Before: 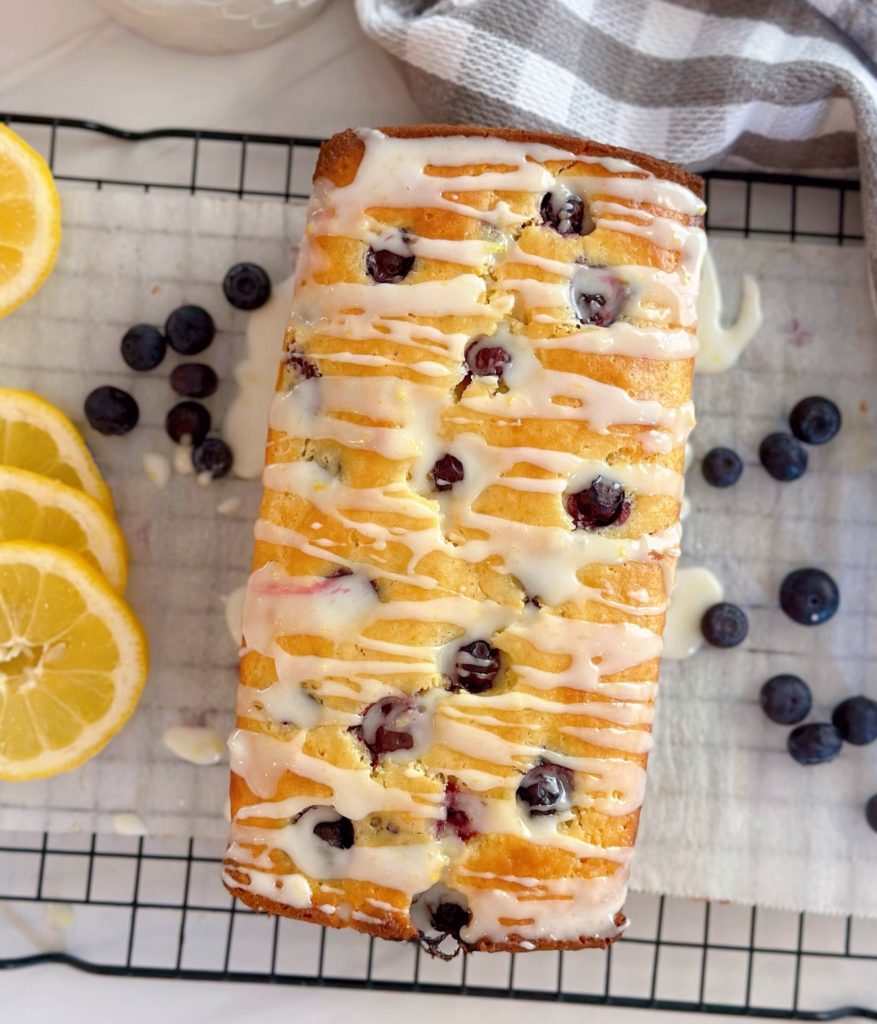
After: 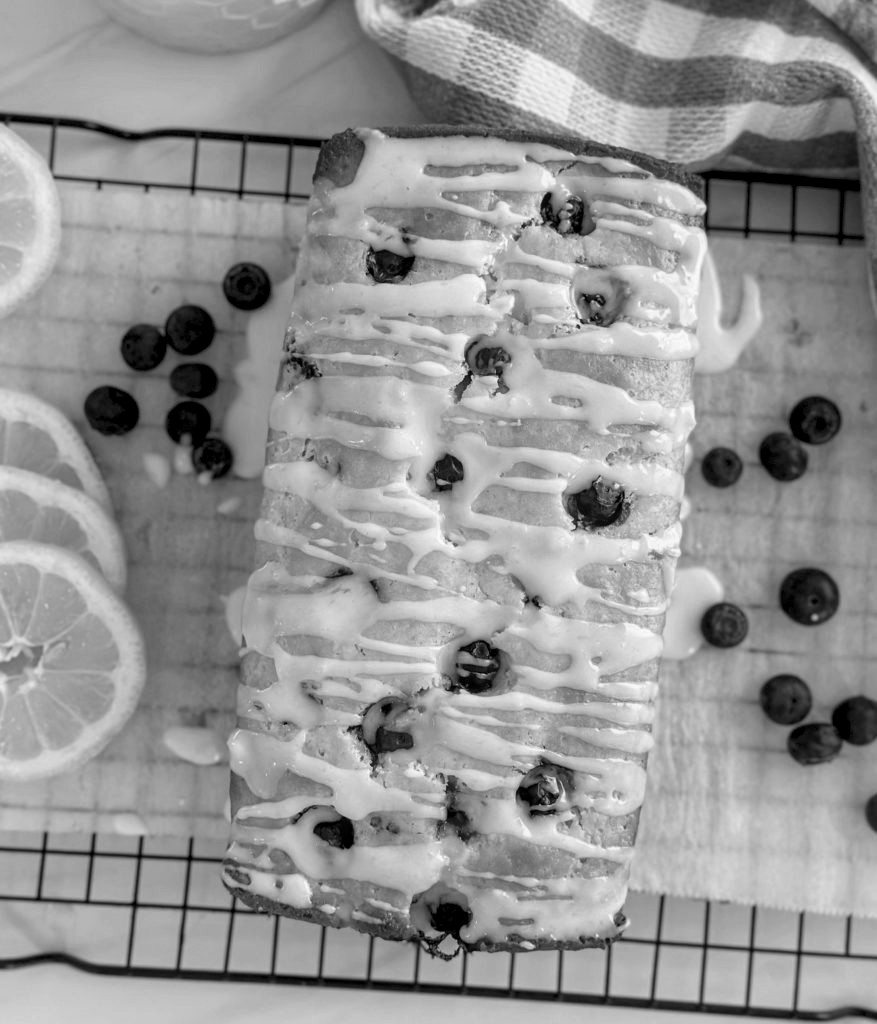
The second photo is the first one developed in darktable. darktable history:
local contrast: detail 130%
monochrome: a -92.57, b 58.91
